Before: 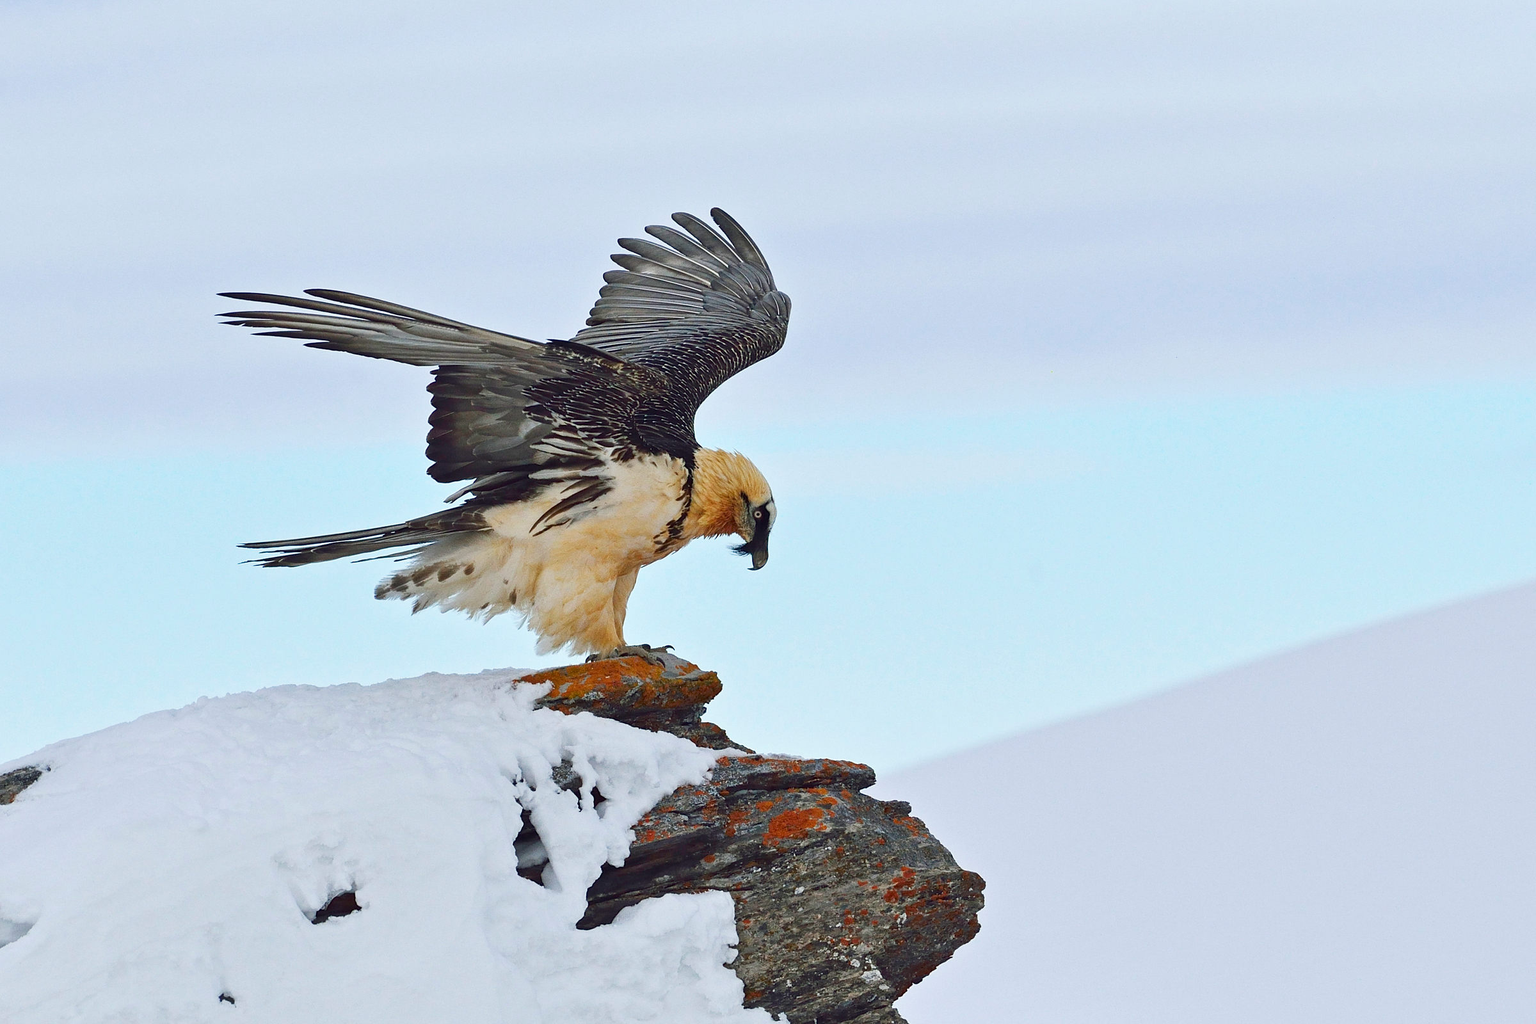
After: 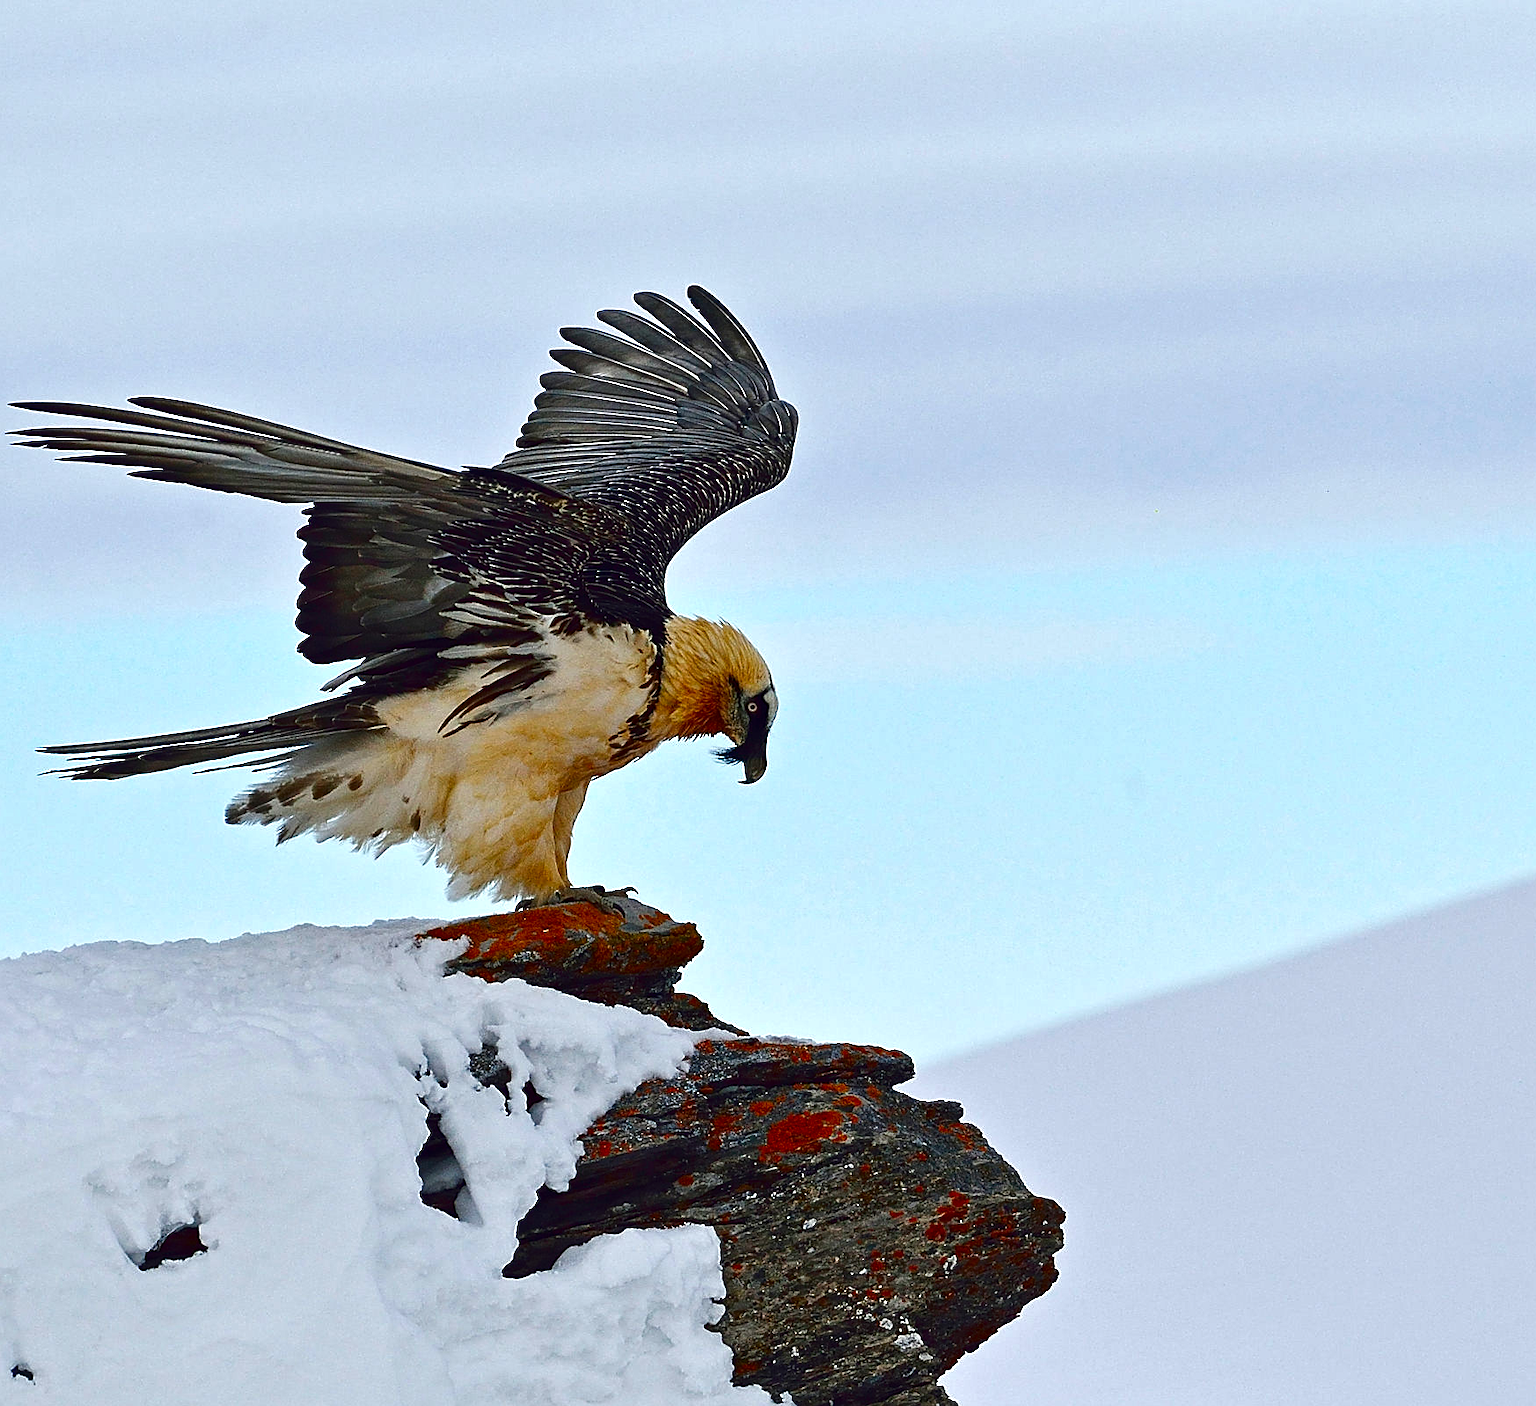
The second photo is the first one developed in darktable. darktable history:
crop: left 13.75%, top 0%, right 13.49%
color zones: curves: ch1 [(0, 0.523) (0.143, 0.545) (0.286, 0.52) (0.429, 0.506) (0.571, 0.503) (0.714, 0.503) (0.857, 0.508) (1, 0.523)]
base curve: curves: ch0 [(0, 0) (0.74, 0.67) (1, 1)]
sharpen: amount 0.5
exposure: exposure 0.201 EV, compensate highlight preservation false
contrast brightness saturation: contrast 0.101, brightness -0.259, saturation 0.142
color balance rgb: global offset › luminance 0.231%, perceptual saturation grading › global saturation 0.813%, global vibrance 14.745%
